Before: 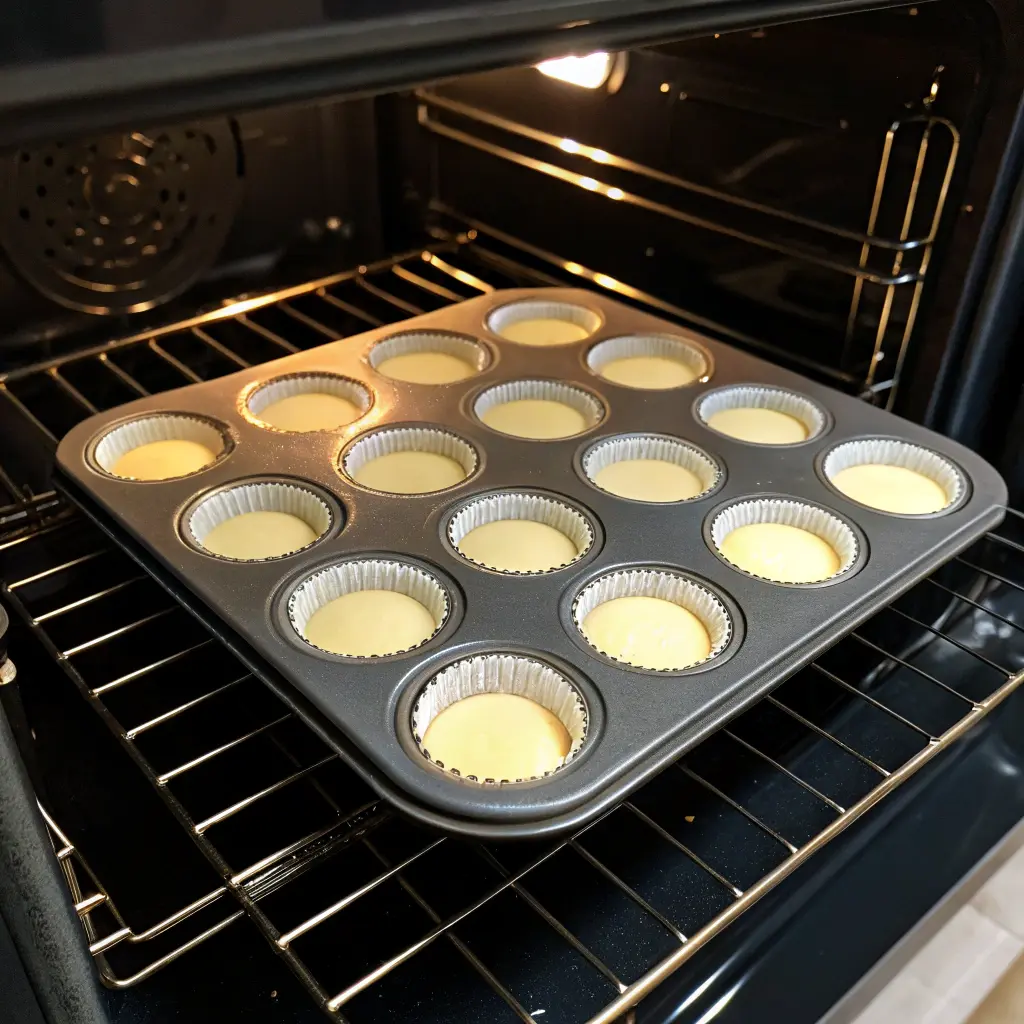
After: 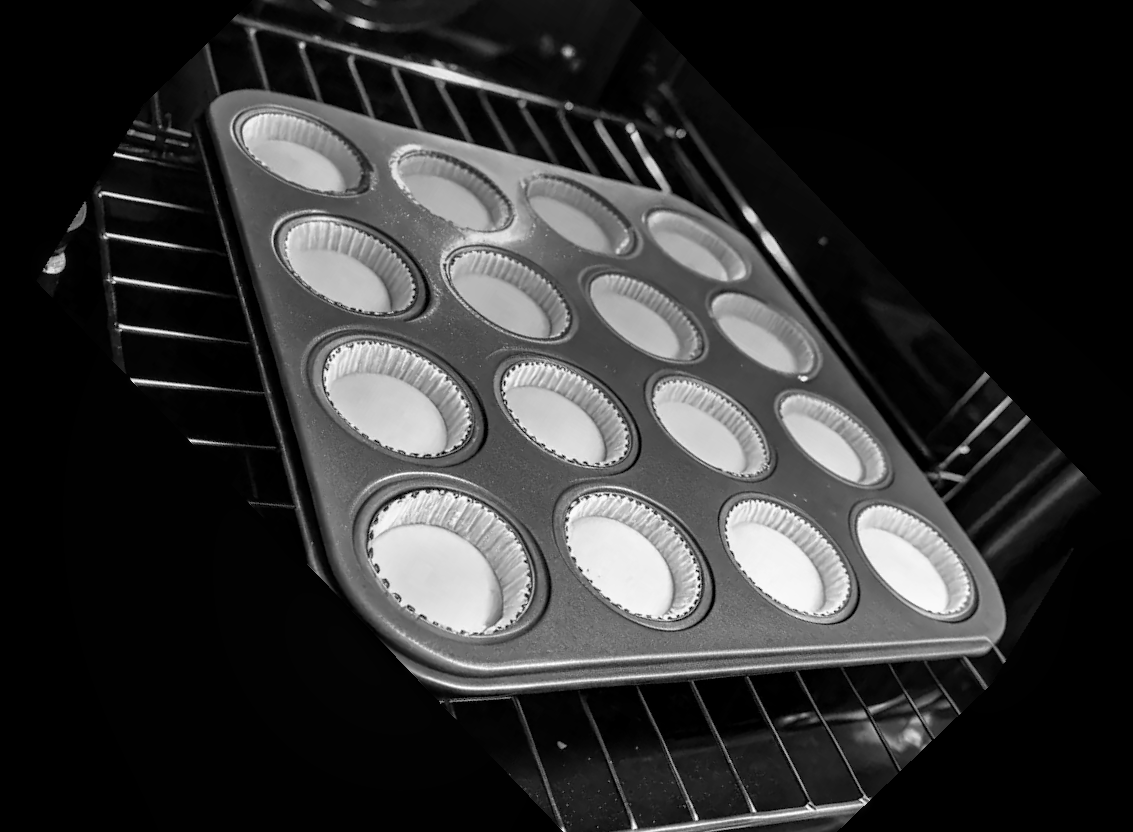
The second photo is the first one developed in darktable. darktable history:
exposure: compensate highlight preservation false
local contrast: detail 130%
monochrome: a -11.7, b 1.62, size 0.5, highlights 0.38
rotate and perspective: rotation -14.8°, crop left 0.1, crop right 0.903, crop top 0.25, crop bottom 0.748
velvia: on, module defaults
crop and rotate: angle -46.26°, top 16.234%, right 0.912%, bottom 11.704%
